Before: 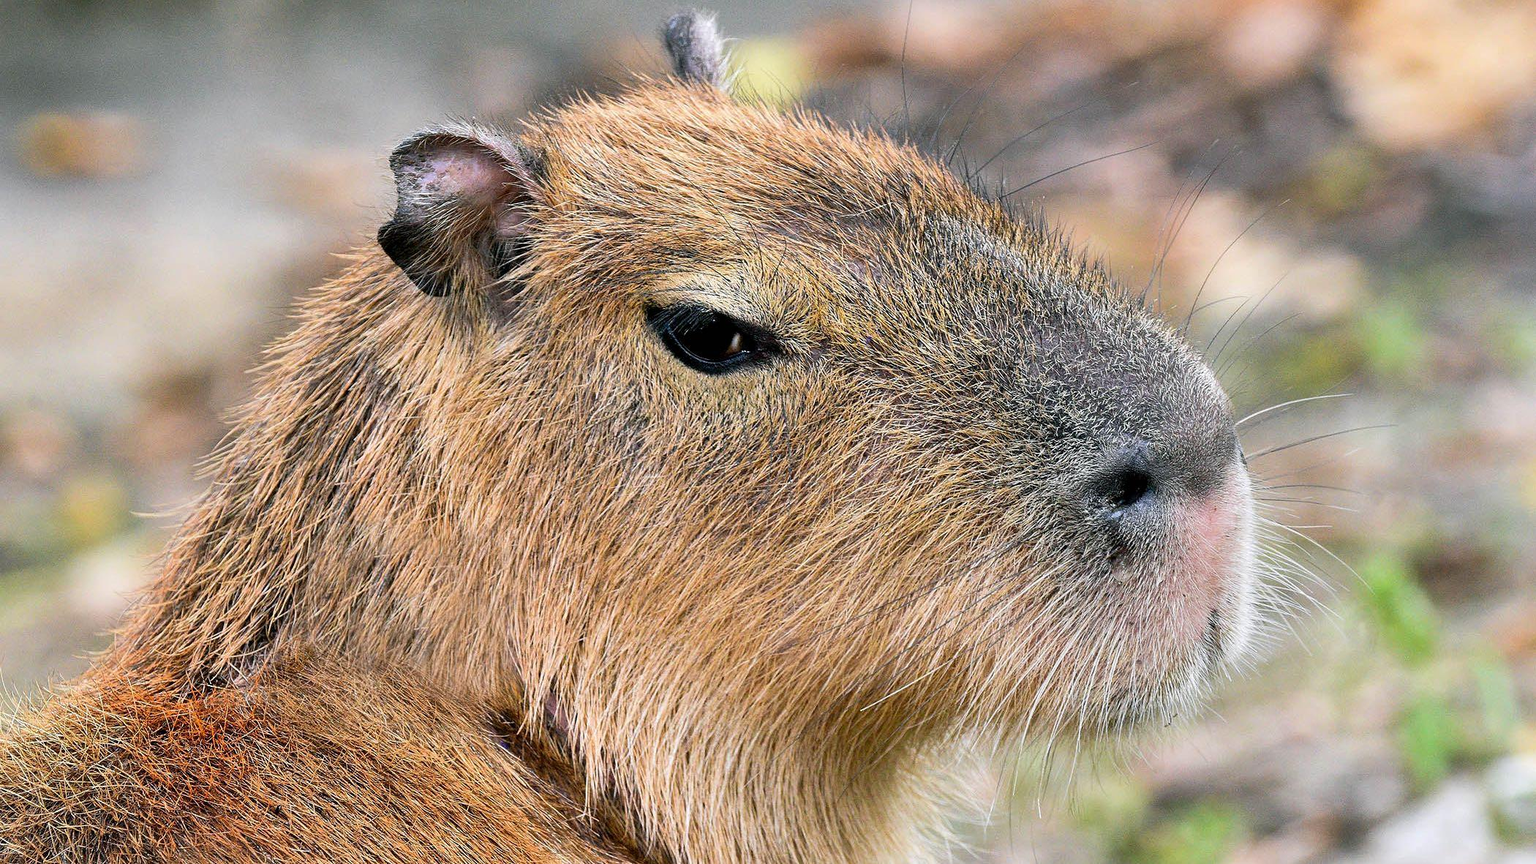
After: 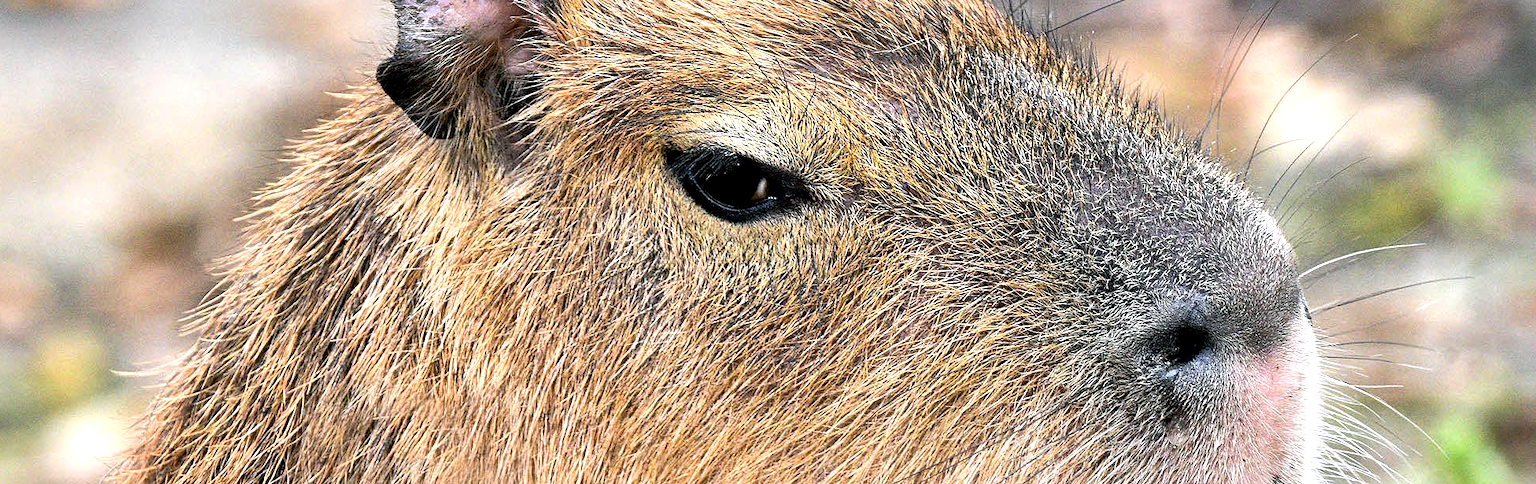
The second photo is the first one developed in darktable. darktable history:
local contrast: mode bilateral grid, contrast 49, coarseness 50, detail 150%, midtone range 0.2
tone equalizer: -8 EV -0.405 EV, -7 EV -0.428 EV, -6 EV -0.316 EV, -5 EV -0.254 EV, -3 EV 0.257 EV, -2 EV 0.361 EV, -1 EV 0.415 EV, +0 EV 0.43 EV
crop: left 1.816%, top 19.462%, right 5.198%, bottom 28.327%
